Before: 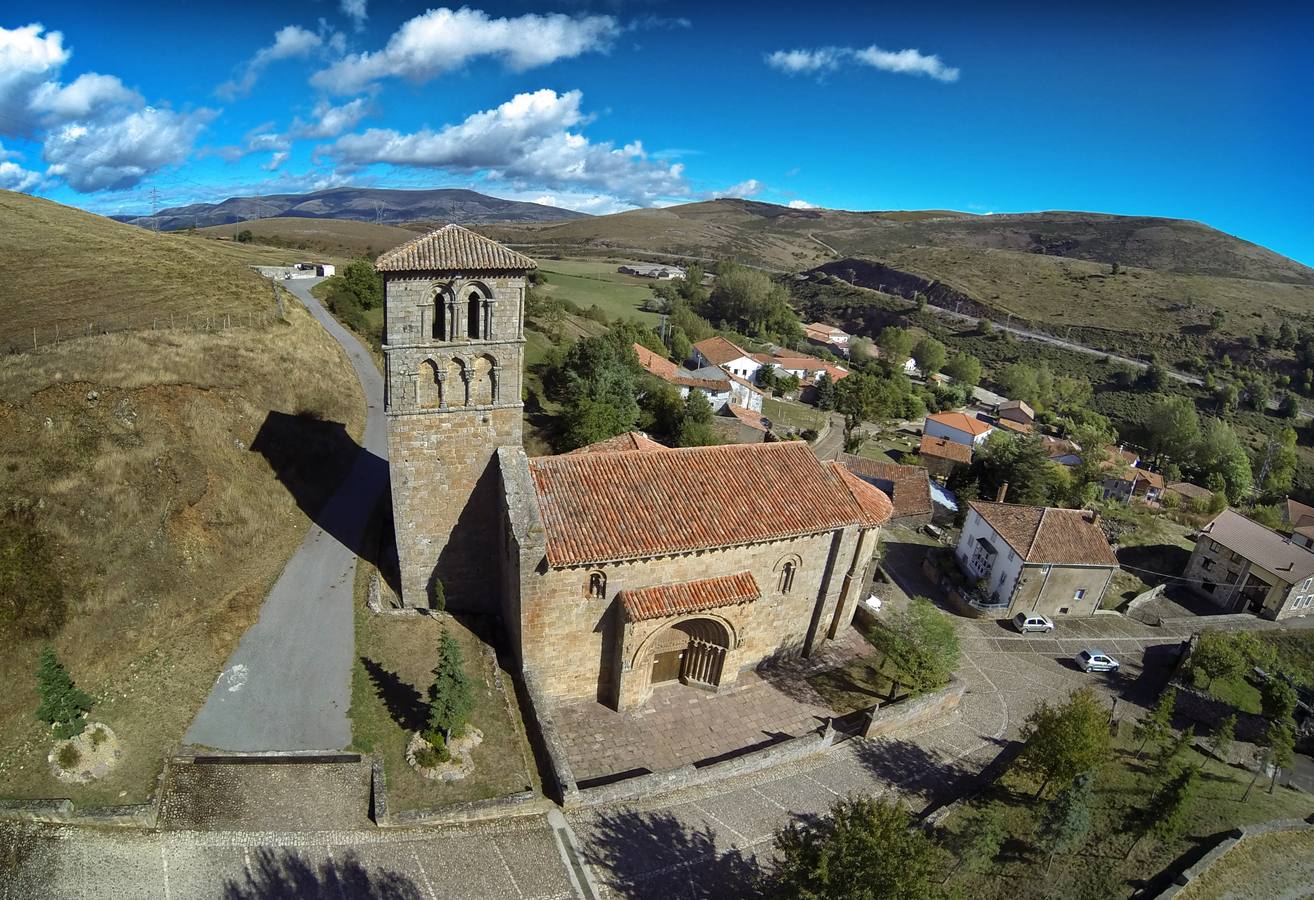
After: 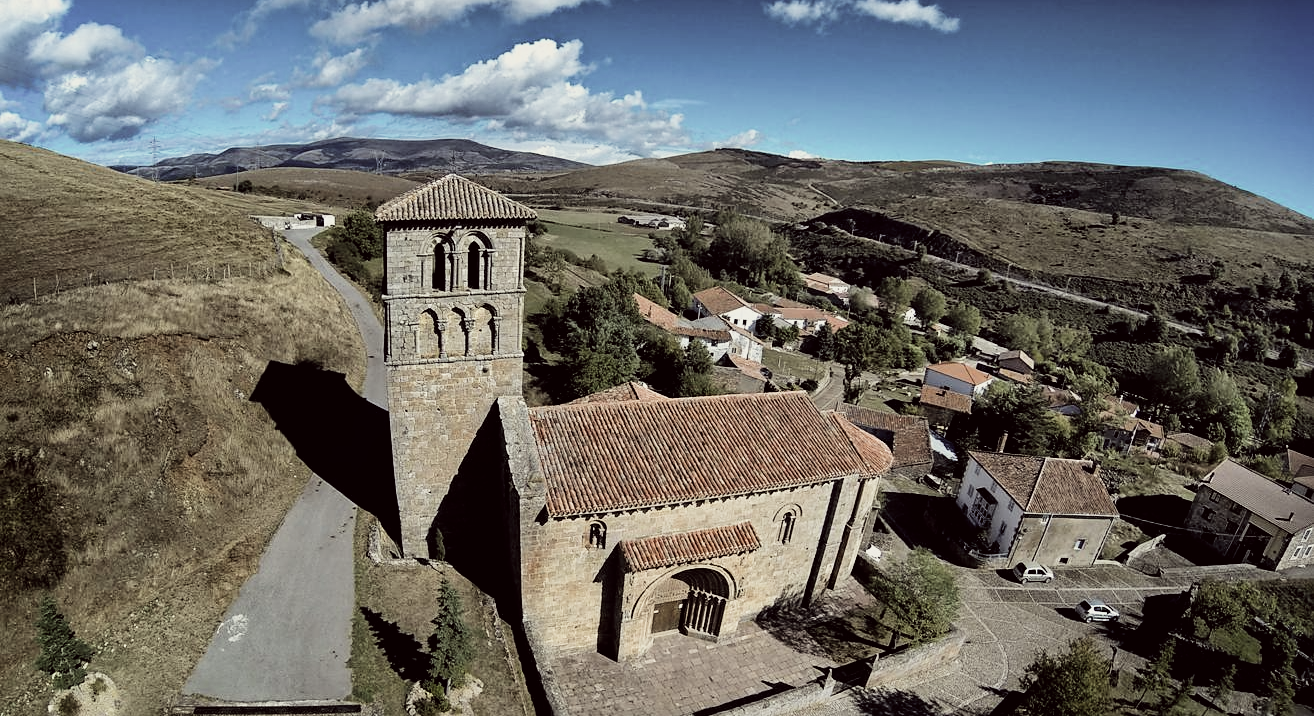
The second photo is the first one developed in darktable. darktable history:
contrast brightness saturation: contrast 0.099, saturation -0.377
sharpen: amount 0.212
filmic rgb: black relative exposure -5 EV, white relative exposure 3.54 EV, threshold 3 EV, hardness 3.16, contrast 1.298, highlights saturation mix -49.78%, enable highlight reconstruction true
crop and rotate: top 5.658%, bottom 14.761%
color correction: highlights a* -0.96, highlights b* 4.45, shadows a* 3.6
